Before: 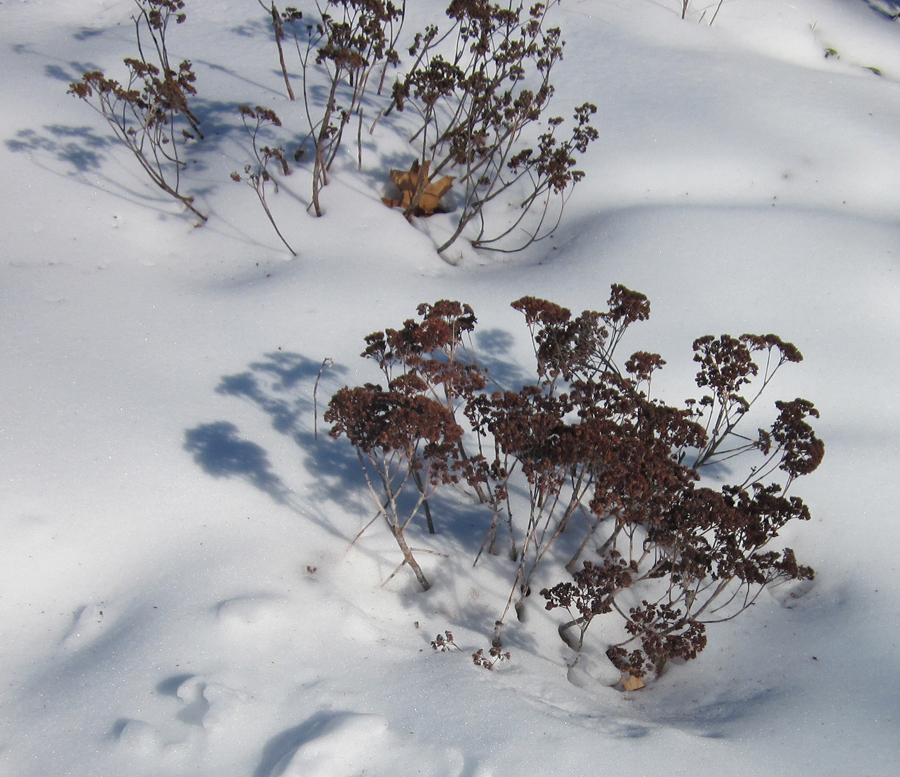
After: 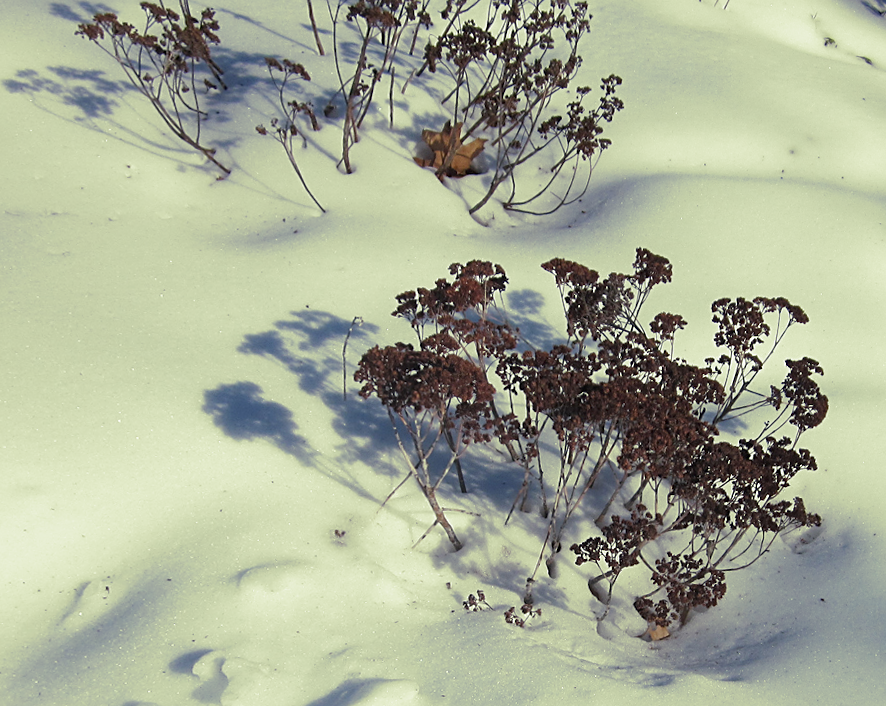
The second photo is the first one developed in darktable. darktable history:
rotate and perspective: rotation -0.013°, lens shift (vertical) -0.027, lens shift (horizontal) 0.178, crop left 0.016, crop right 0.989, crop top 0.082, crop bottom 0.918
sharpen: on, module defaults
split-toning: shadows › hue 290.82°, shadows › saturation 0.34, highlights › saturation 0.38, balance 0, compress 50%
